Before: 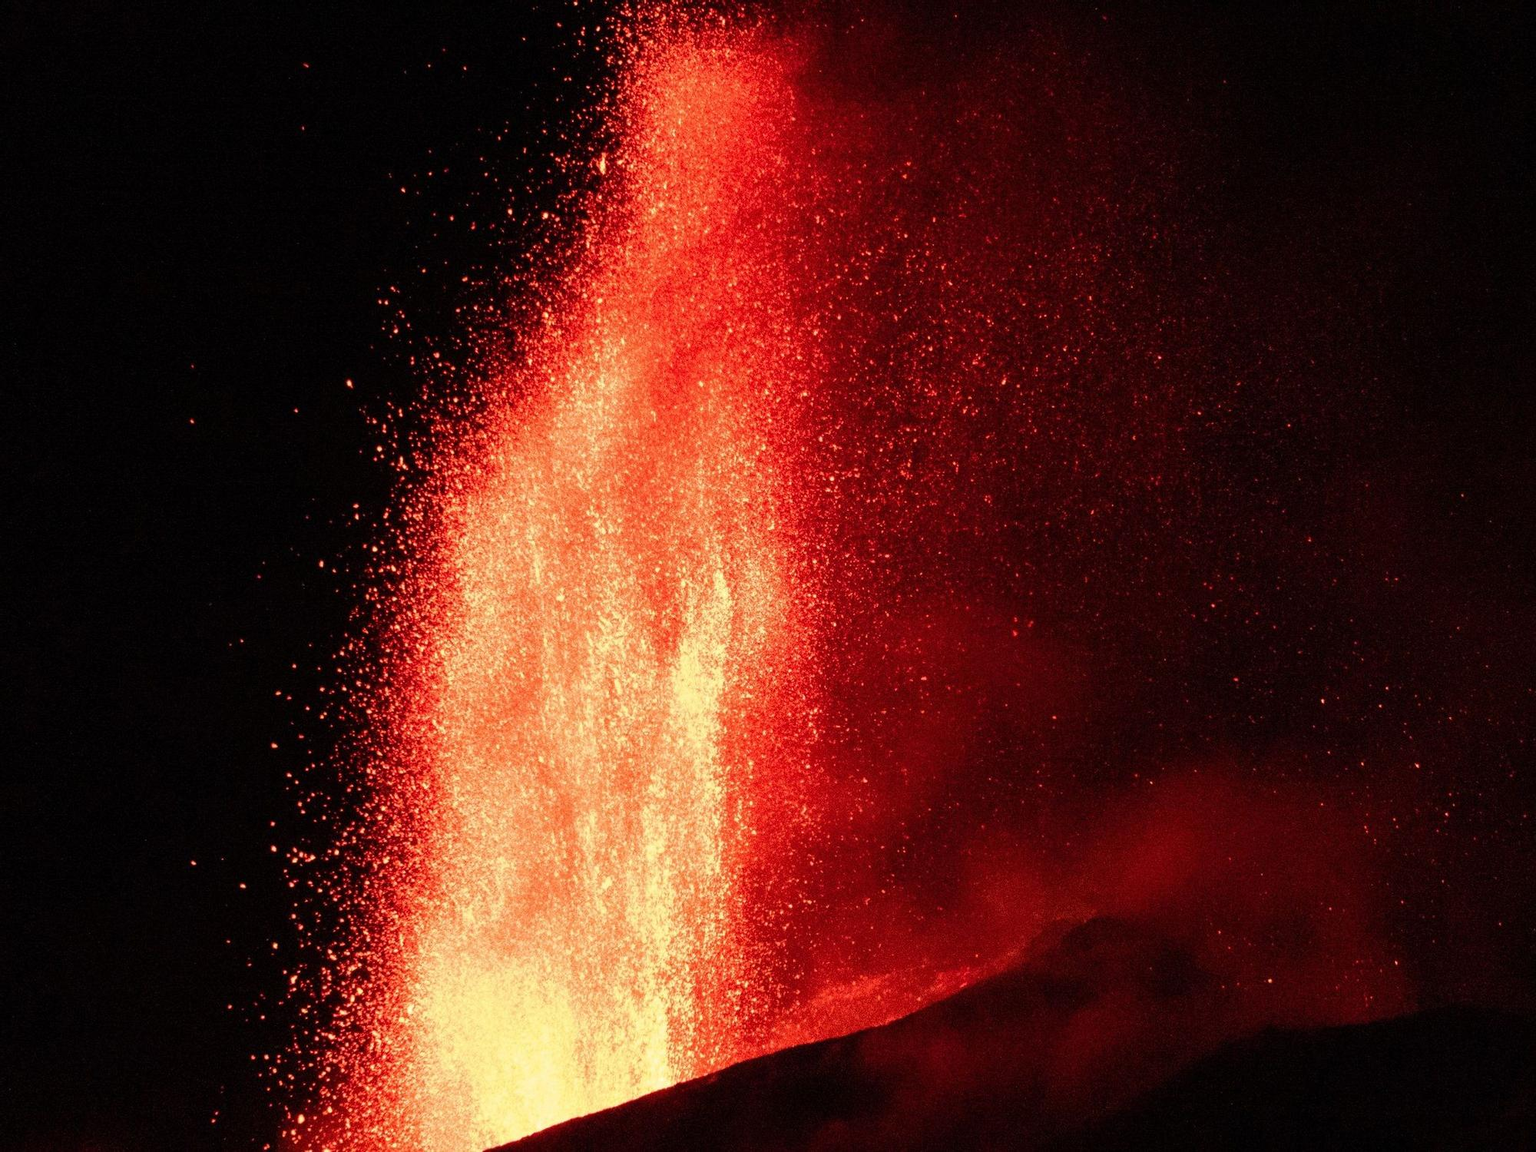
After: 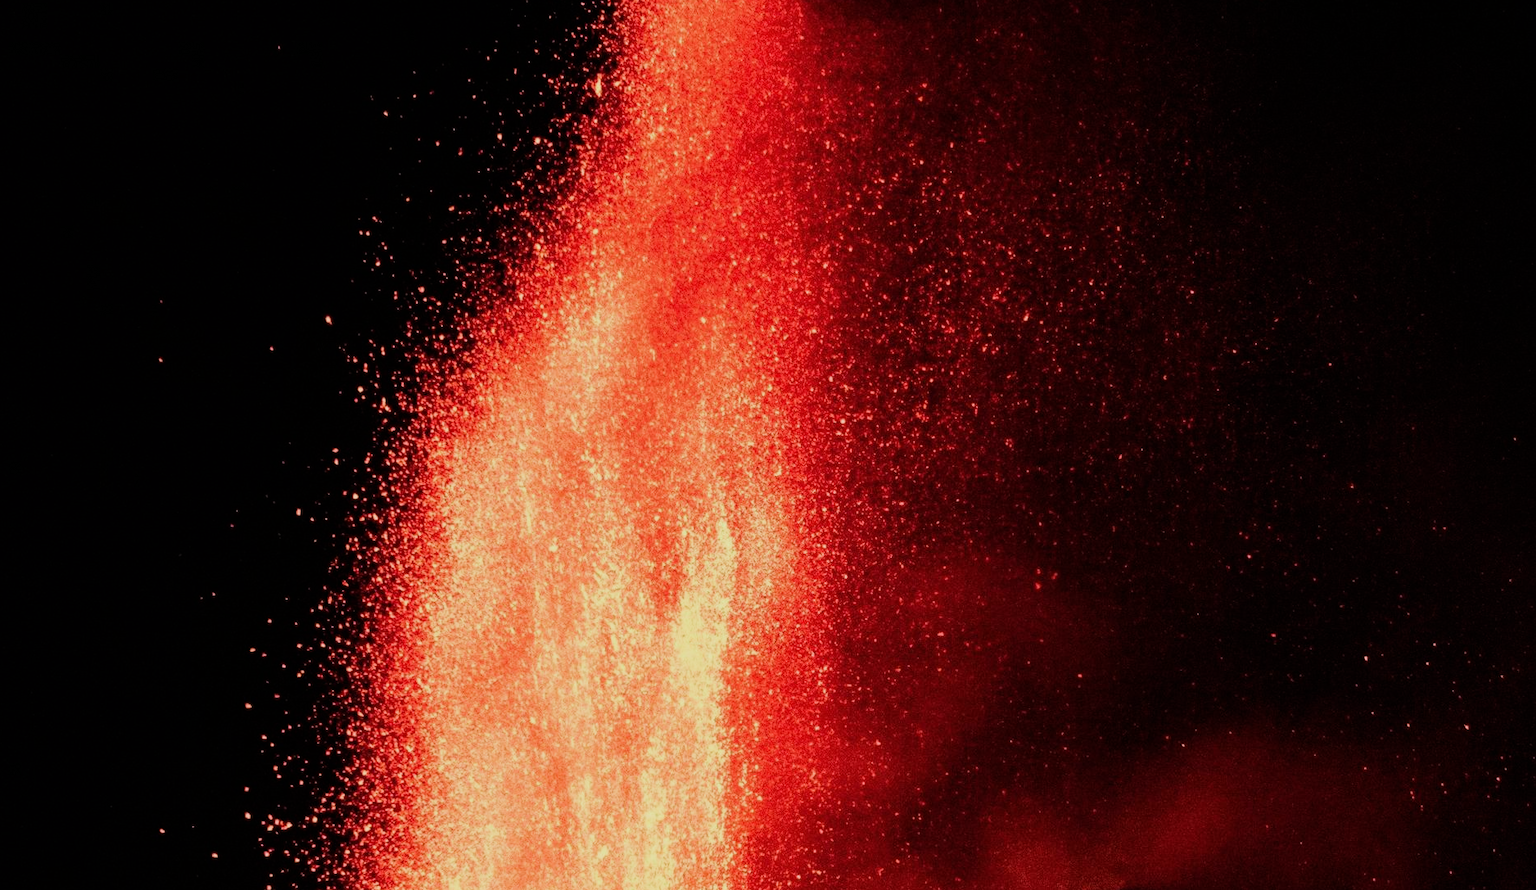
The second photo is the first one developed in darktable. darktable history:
filmic rgb: black relative exposure -7.5 EV, white relative exposure 5 EV, hardness 3.31, contrast 1.3, contrast in shadows safe
crop: left 2.737%, top 7.287%, right 3.421%, bottom 20.179%
bloom: size 13.65%, threshold 98.39%, strength 4.82%
